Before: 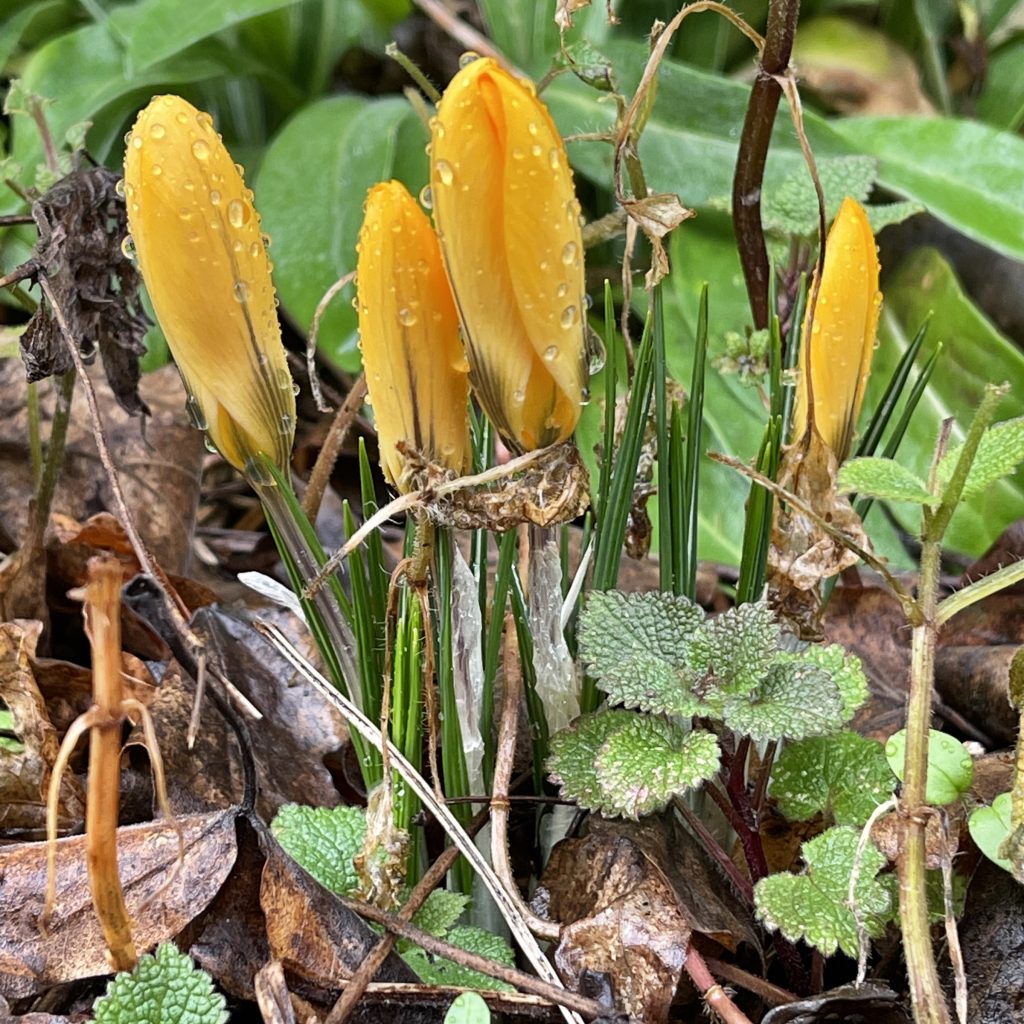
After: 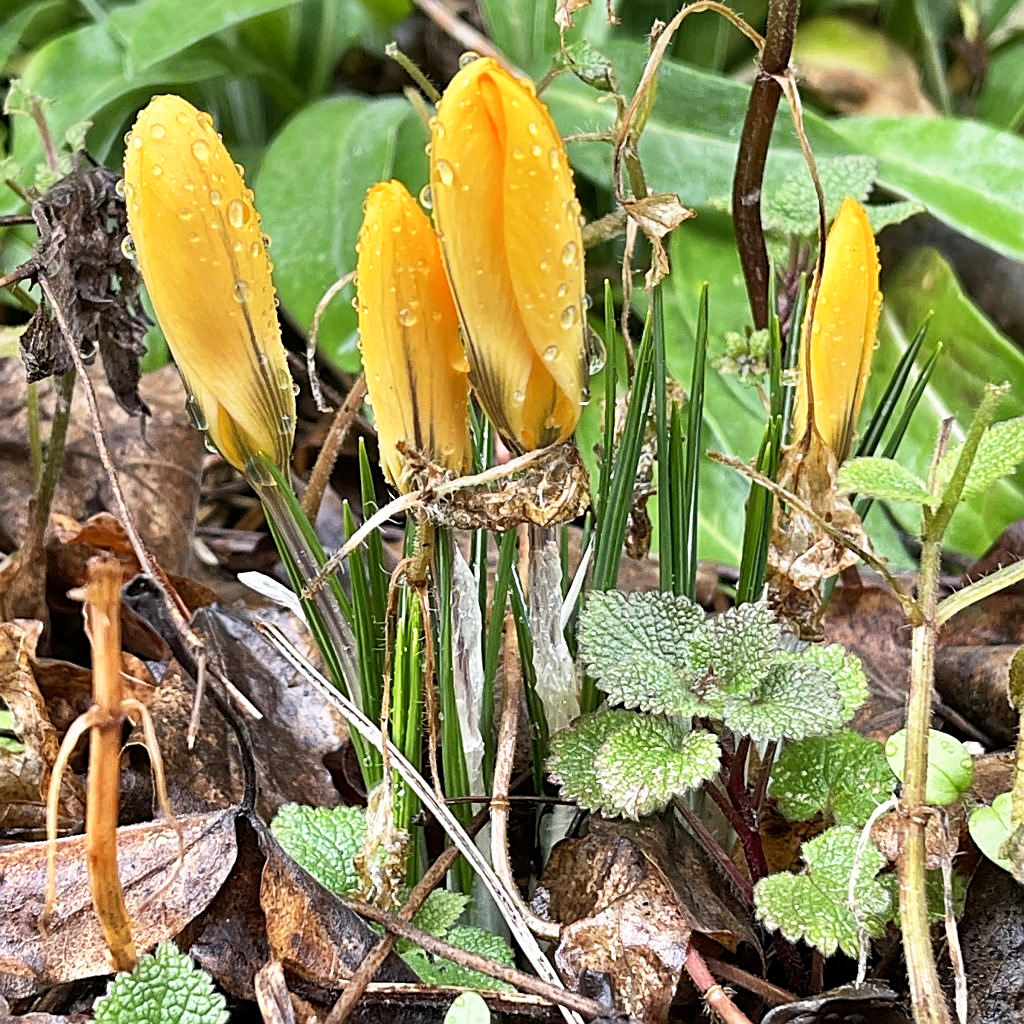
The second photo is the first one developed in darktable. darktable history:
base curve: curves: ch0 [(0, 0) (0.688, 0.865) (1, 1)], preserve colors none
sharpen: on, module defaults
